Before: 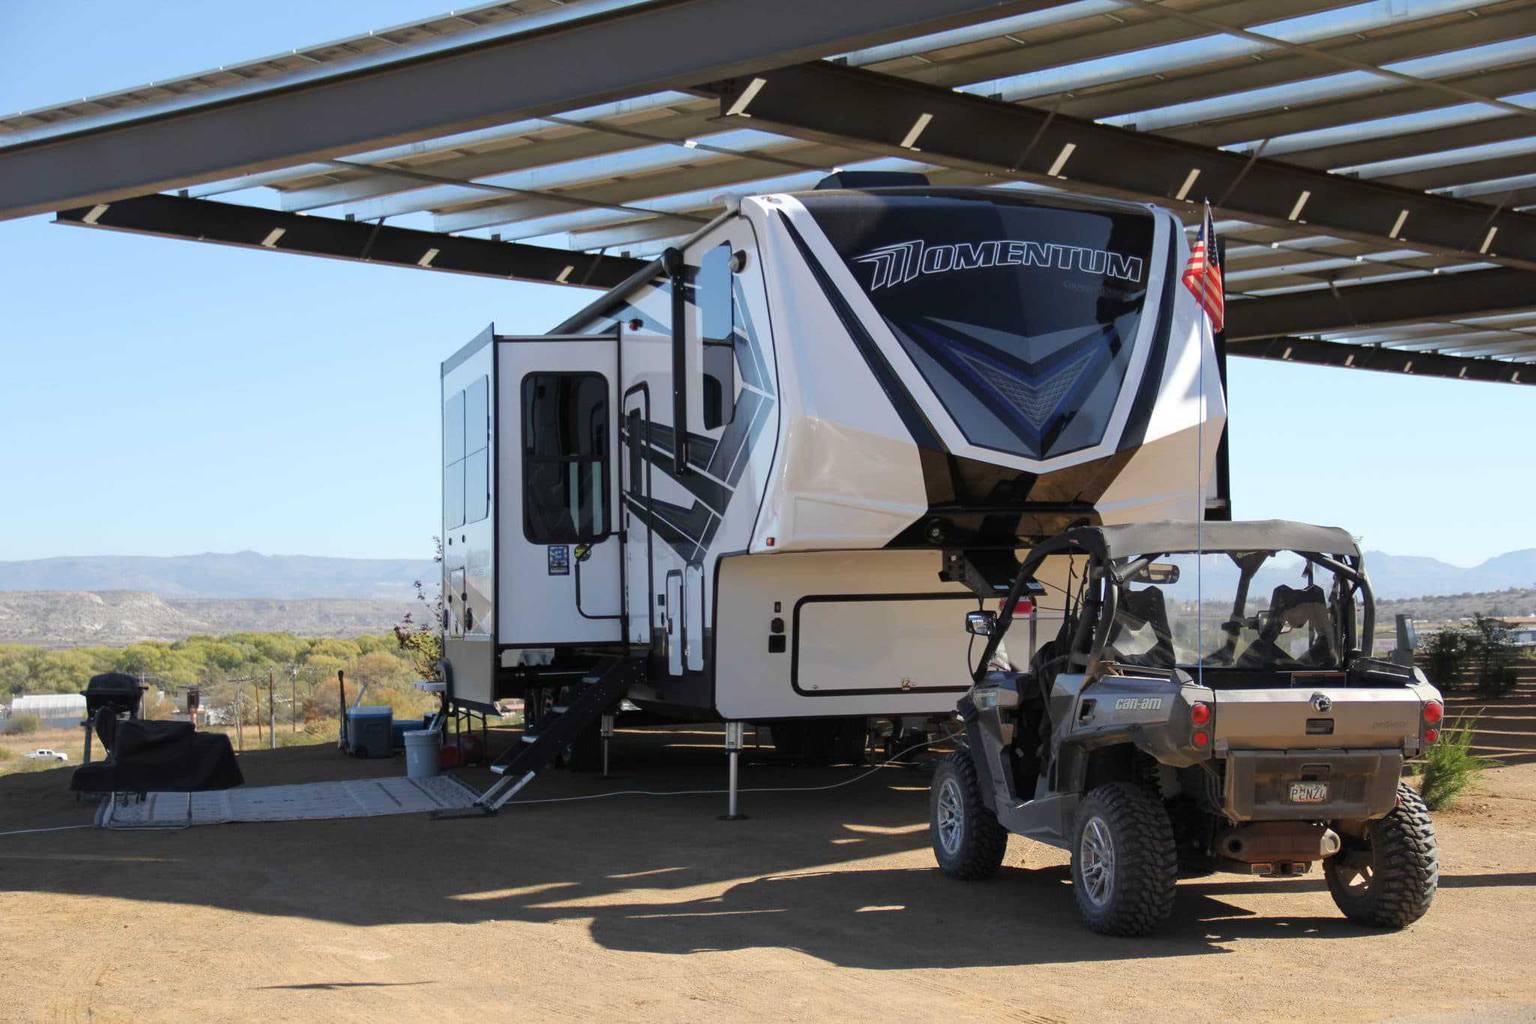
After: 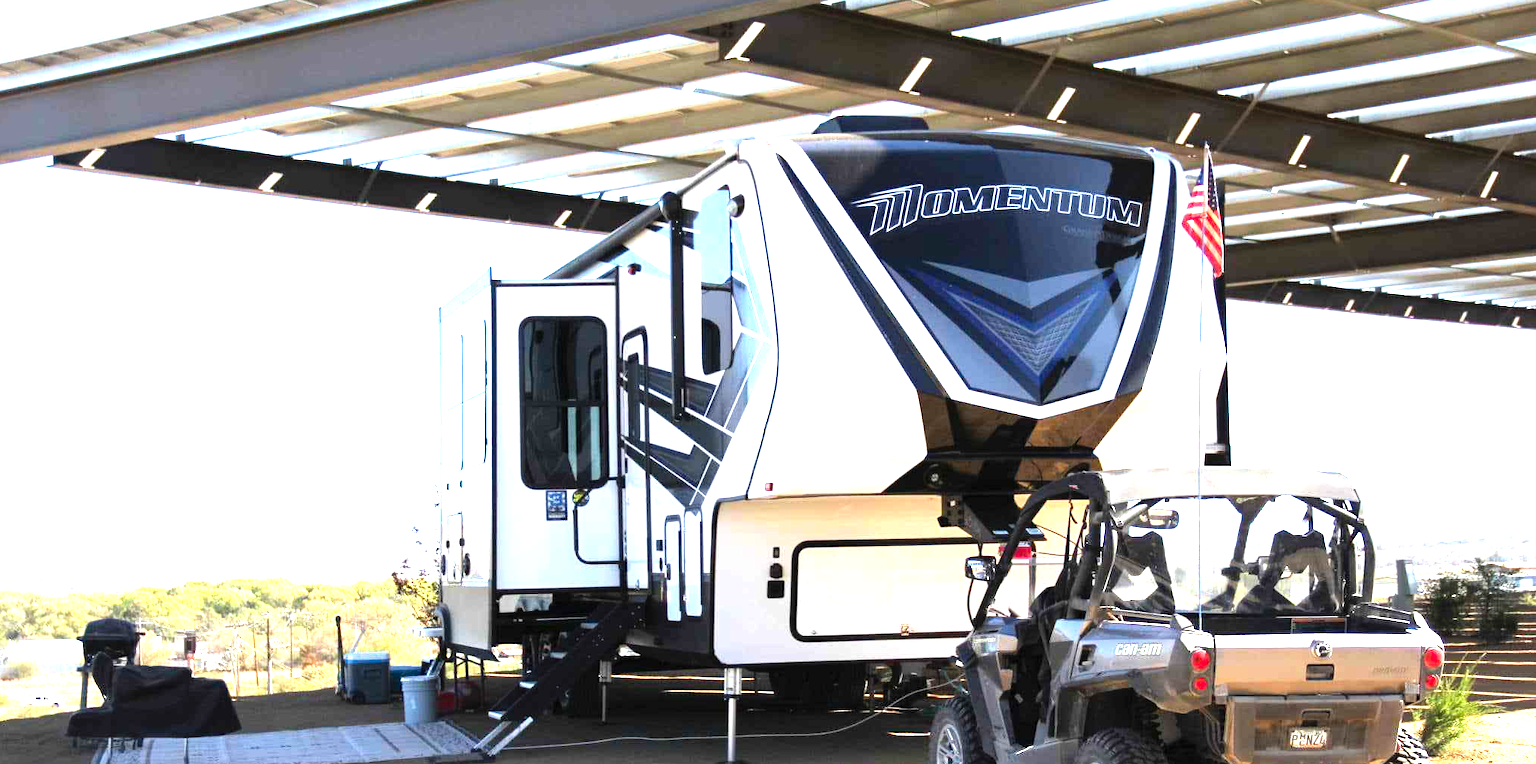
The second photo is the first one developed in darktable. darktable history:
crop: left 0.246%, top 5.559%, bottom 19.874%
levels: levels [0, 0.281, 0.562]
